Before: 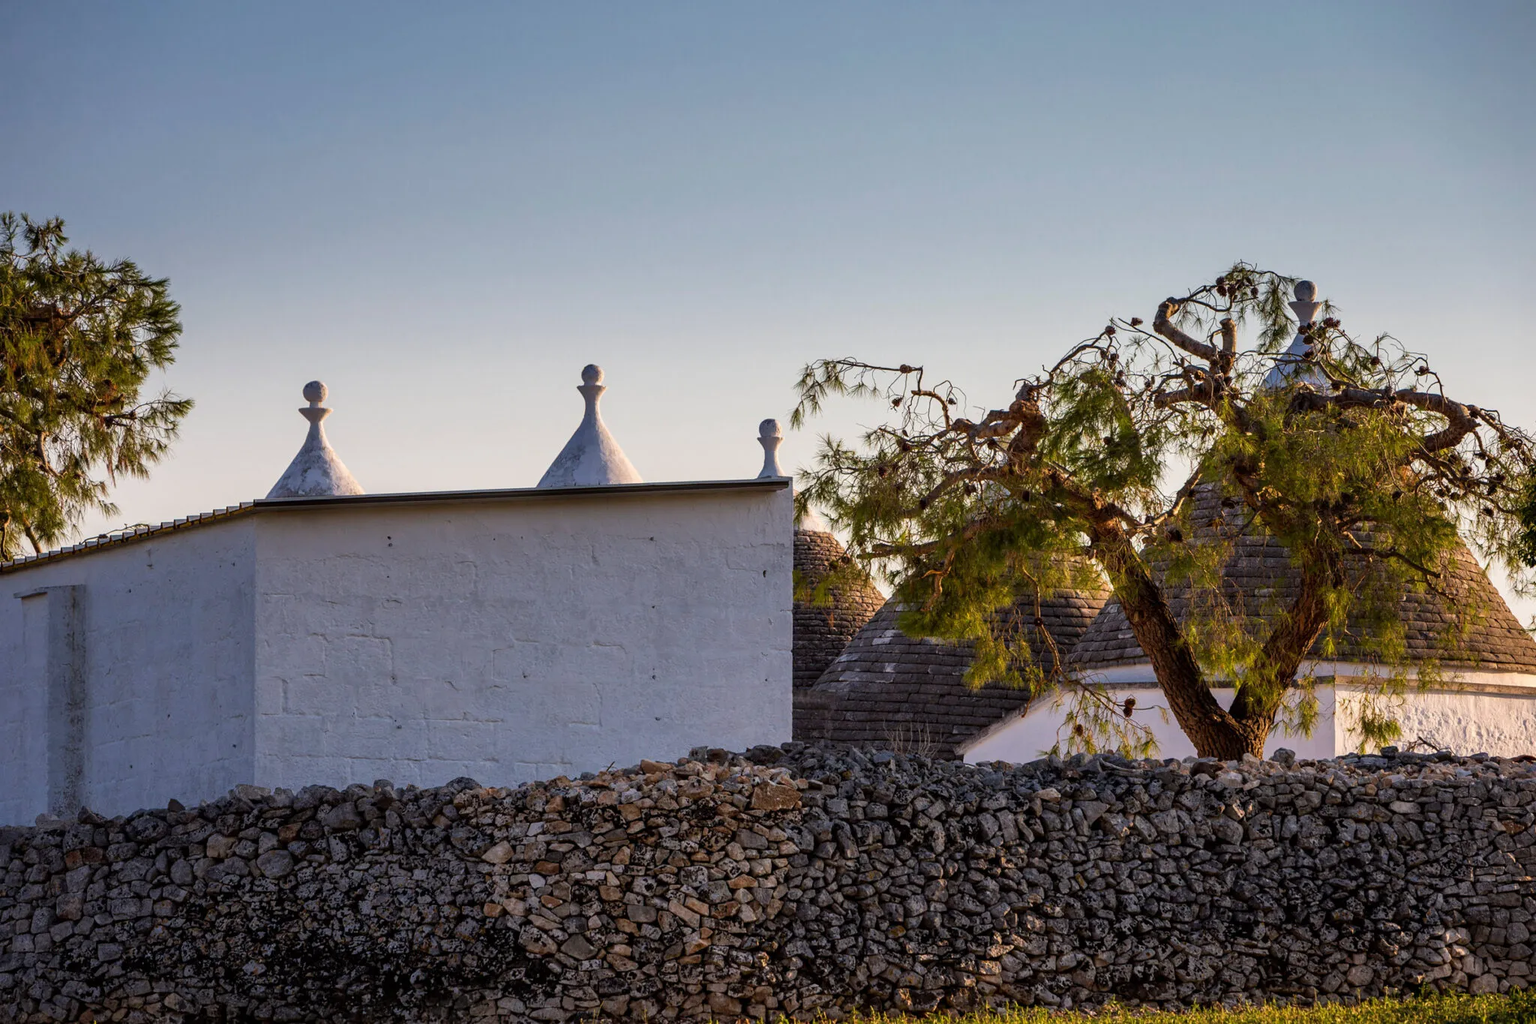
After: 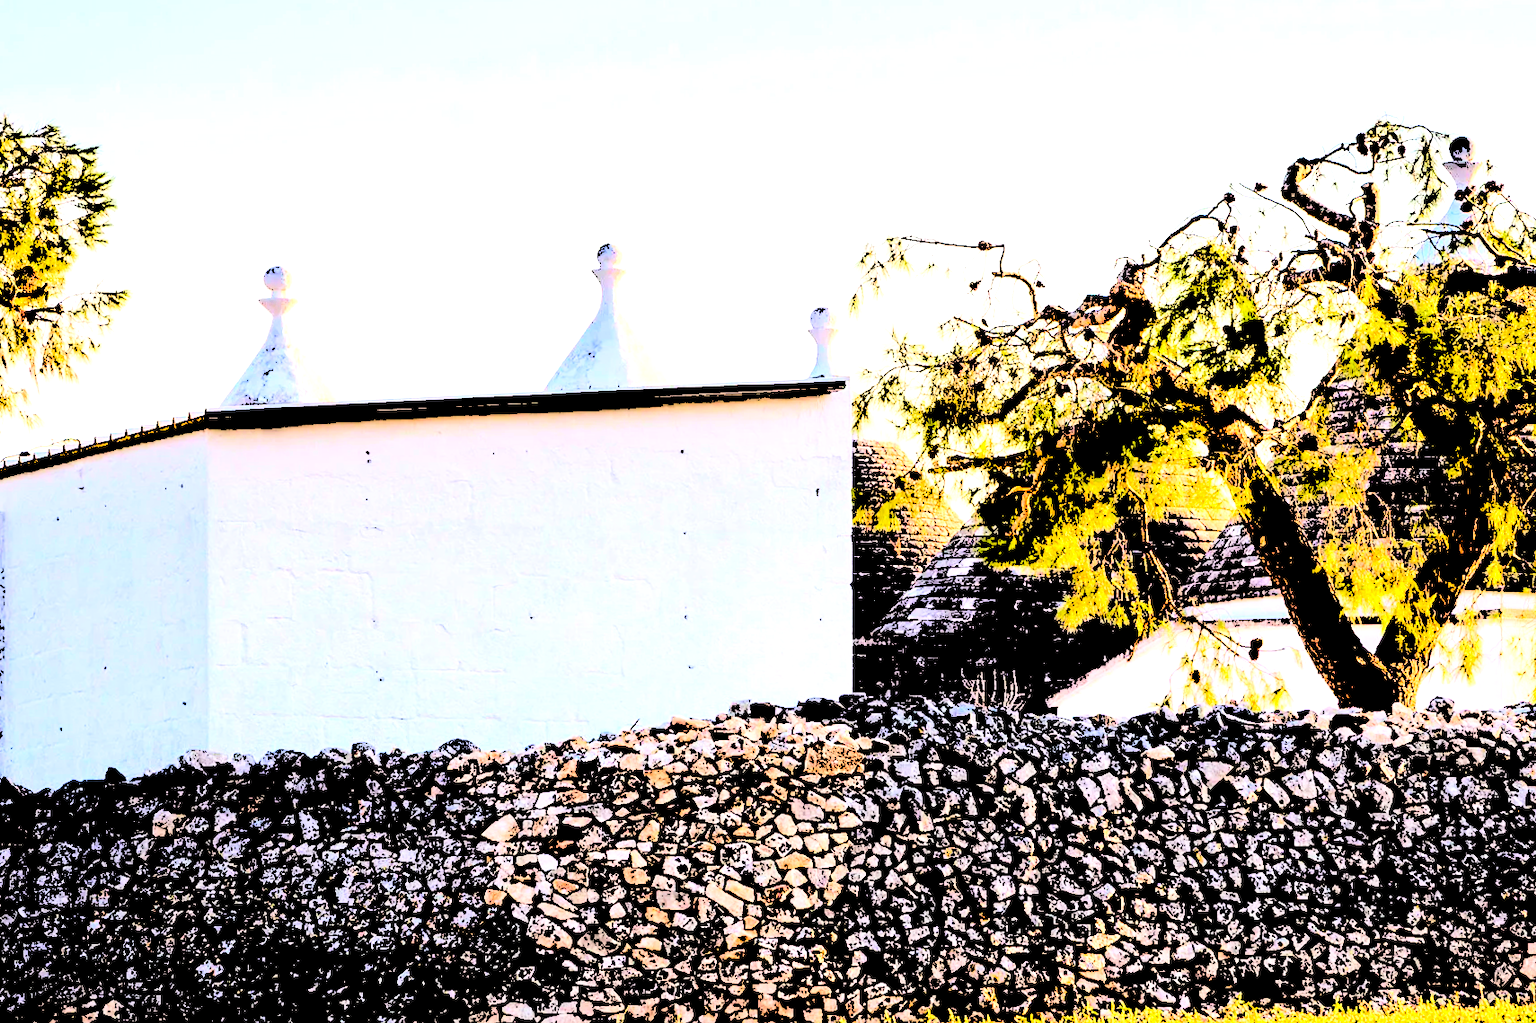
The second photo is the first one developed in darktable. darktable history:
levels: levels [0.246, 0.246, 0.506]
rotate and perspective: rotation -0.45°, automatic cropping original format, crop left 0.008, crop right 0.992, crop top 0.012, crop bottom 0.988
crop and rotate: left 4.842%, top 15.51%, right 10.668%
